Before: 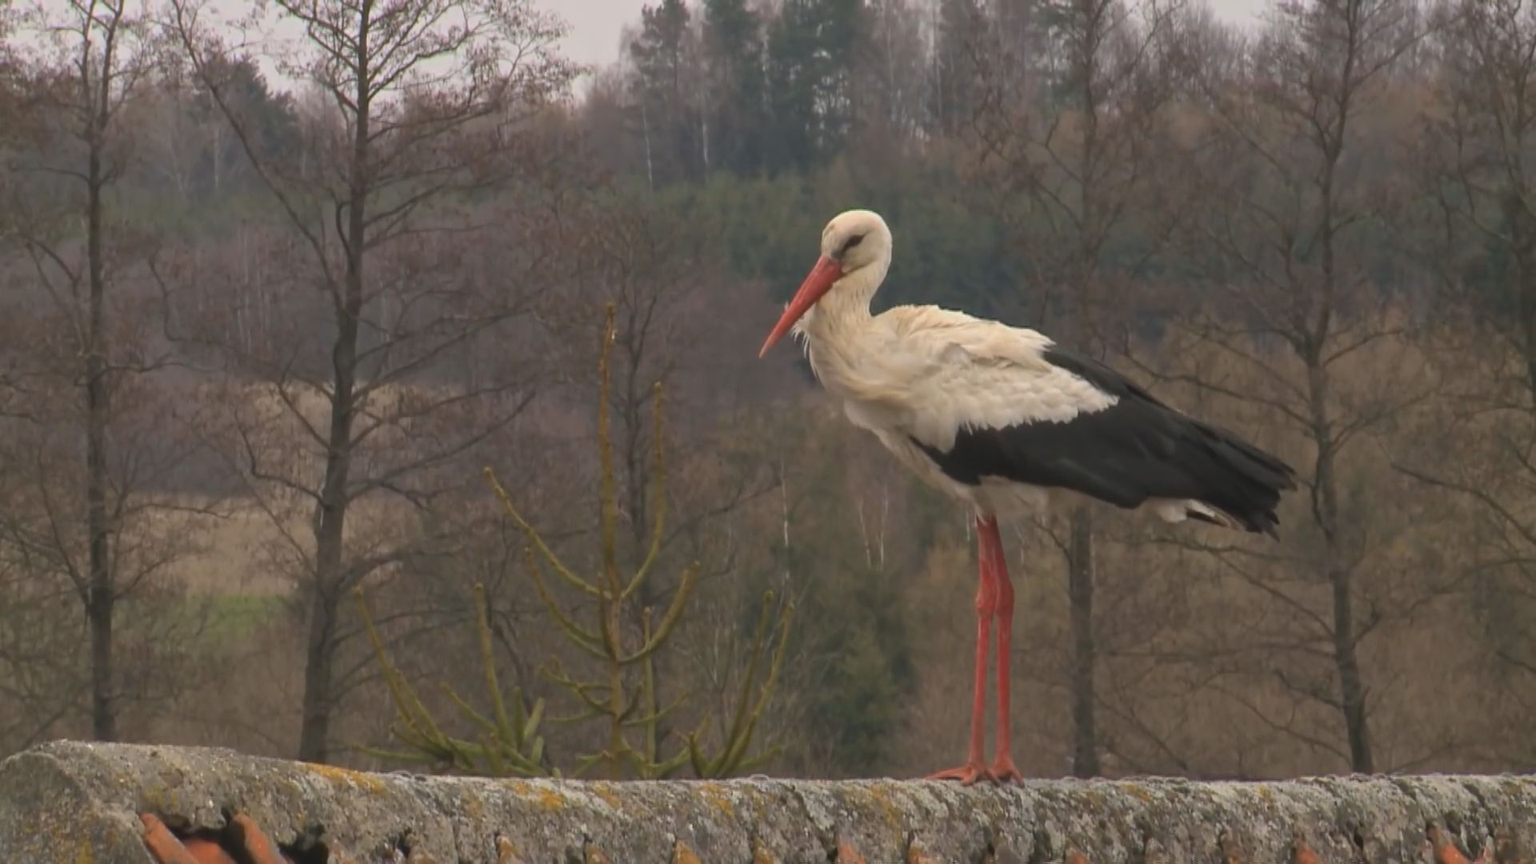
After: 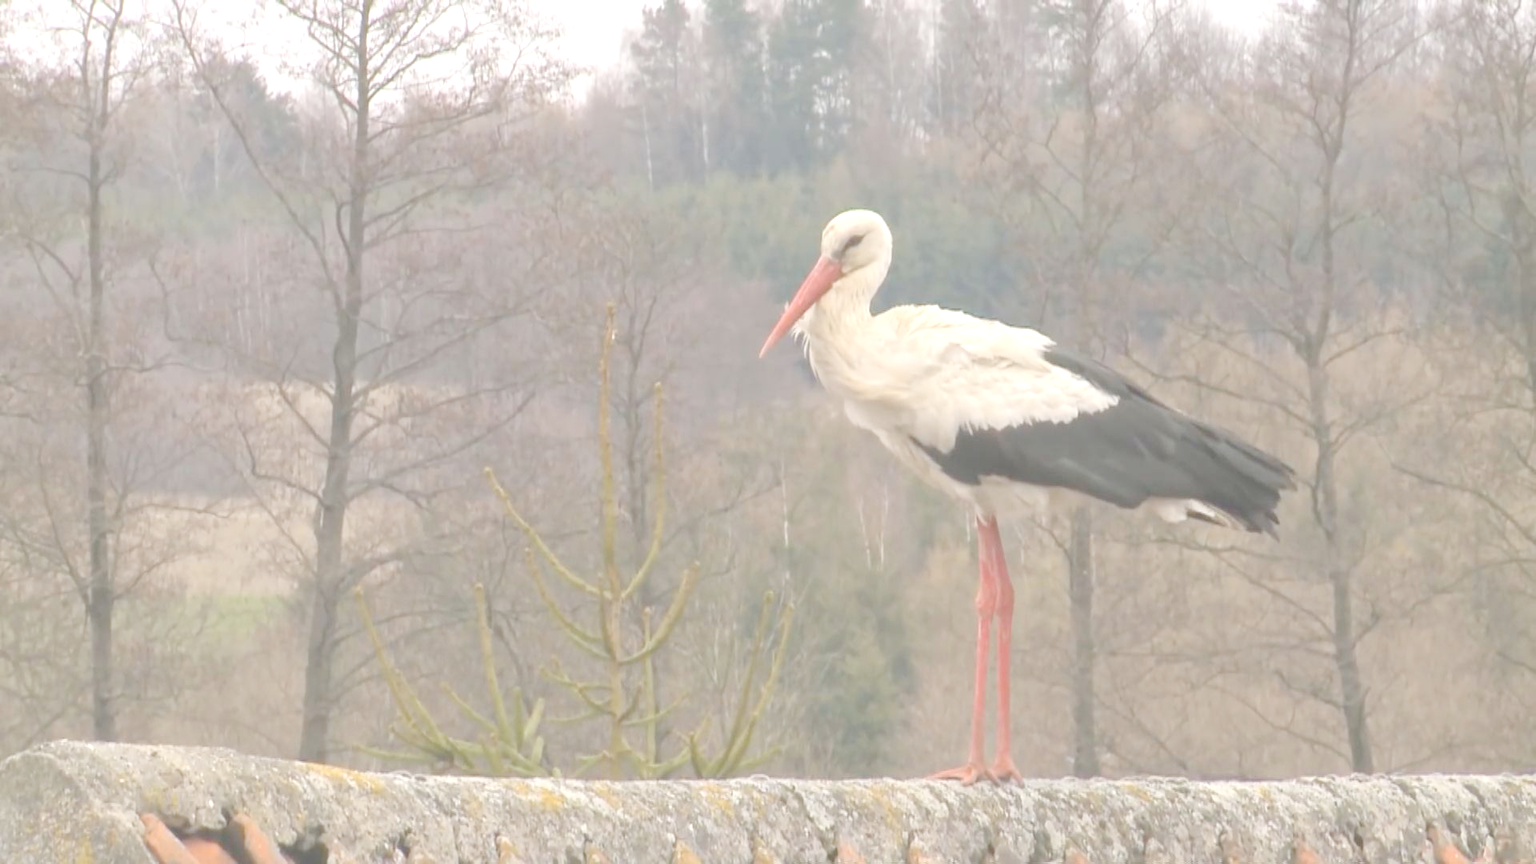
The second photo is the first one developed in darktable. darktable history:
exposure: exposure 0.5 EV
